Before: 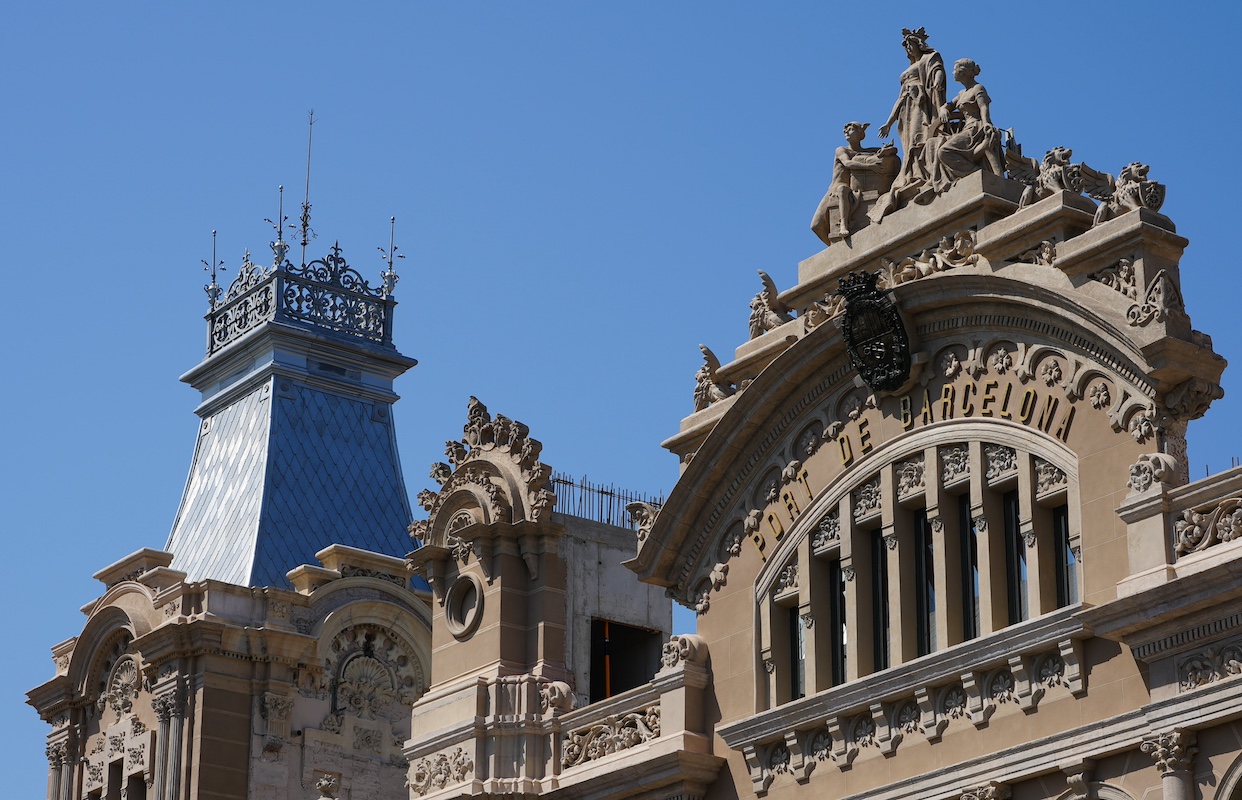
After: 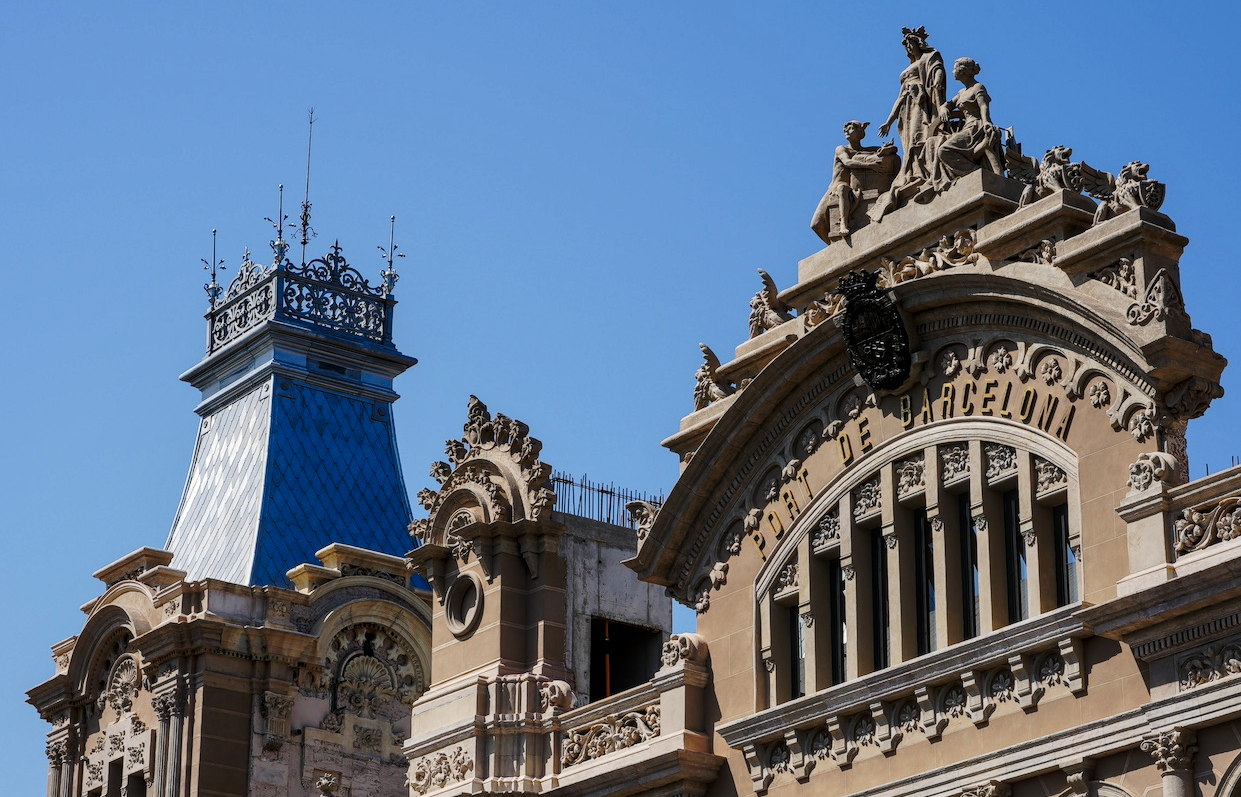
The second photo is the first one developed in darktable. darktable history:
crop: top 0.172%, bottom 0.116%
tone curve: curves: ch0 [(0, 0) (0.081, 0.044) (0.185, 0.13) (0.283, 0.238) (0.416, 0.449) (0.495, 0.524) (0.686, 0.743) (0.826, 0.865) (0.978, 0.988)]; ch1 [(0, 0) (0.147, 0.166) (0.321, 0.362) (0.371, 0.402) (0.423, 0.442) (0.479, 0.472) (0.505, 0.497) (0.521, 0.506) (0.551, 0.537) (0.586, 0.574) (0.625, 0.618) (0.68, 0.681) (1, 1)]; ch2 [(0, 0) (0.346, 0.362) (0.404, 0.427) (0.502, 0.495) (0.531, 0.513) (0.547, 0.533) (0.582, 0.596) (0.629, 0.631) (0.717, 0.678) (1, 1)], preserve colors none
local contrast: on, module defaults
